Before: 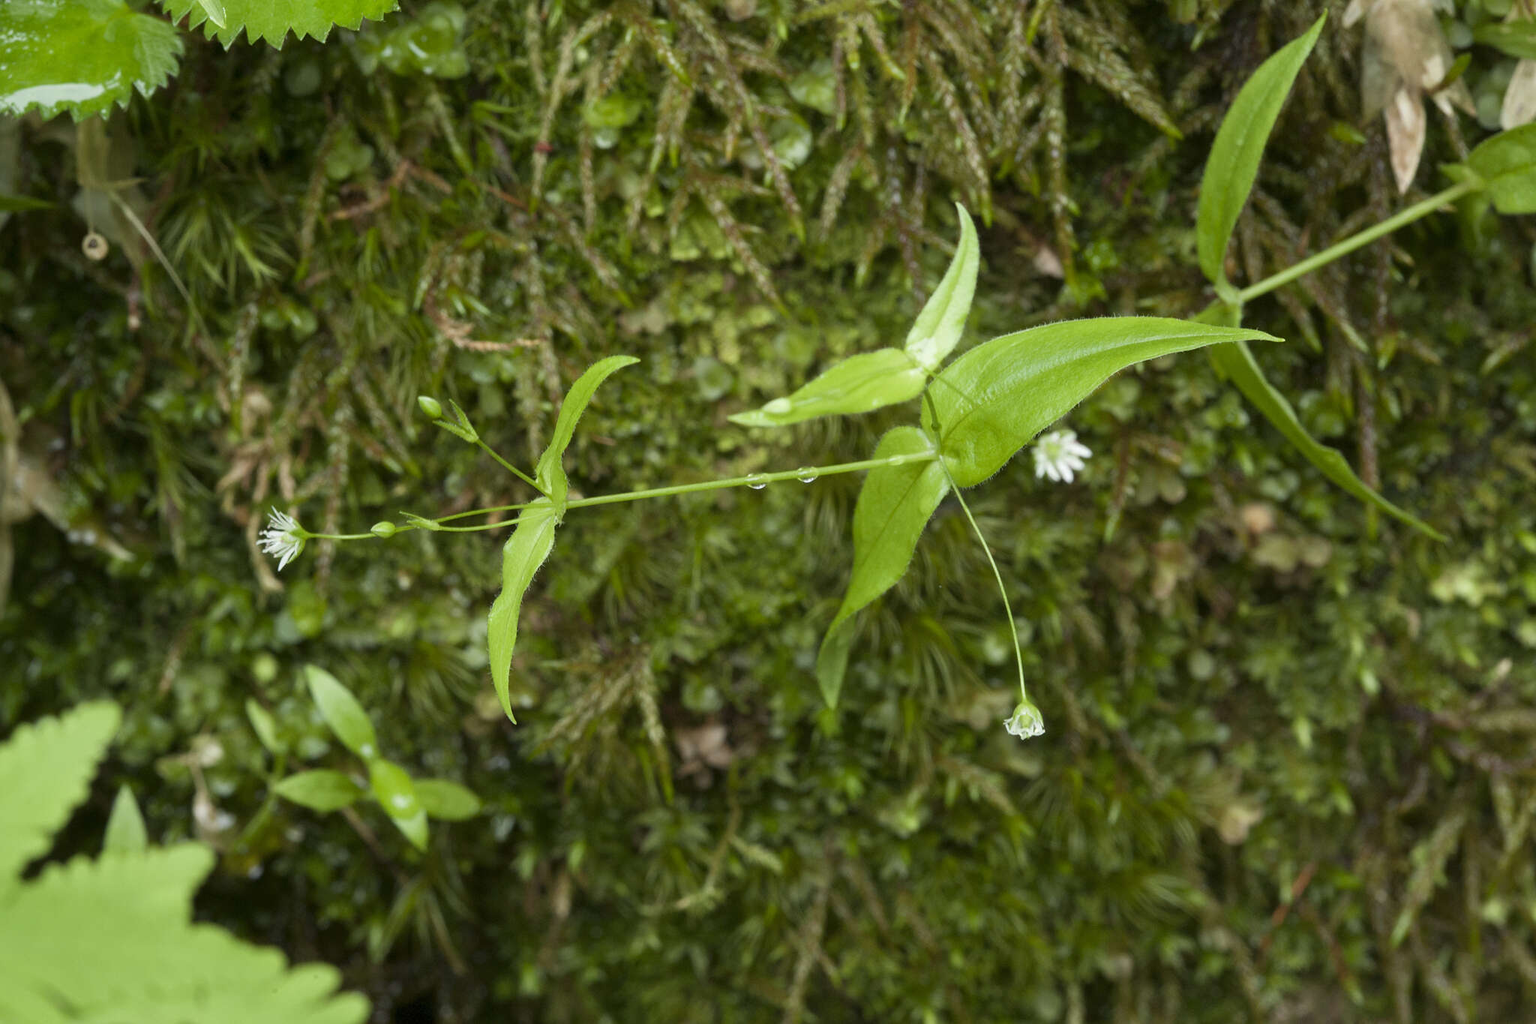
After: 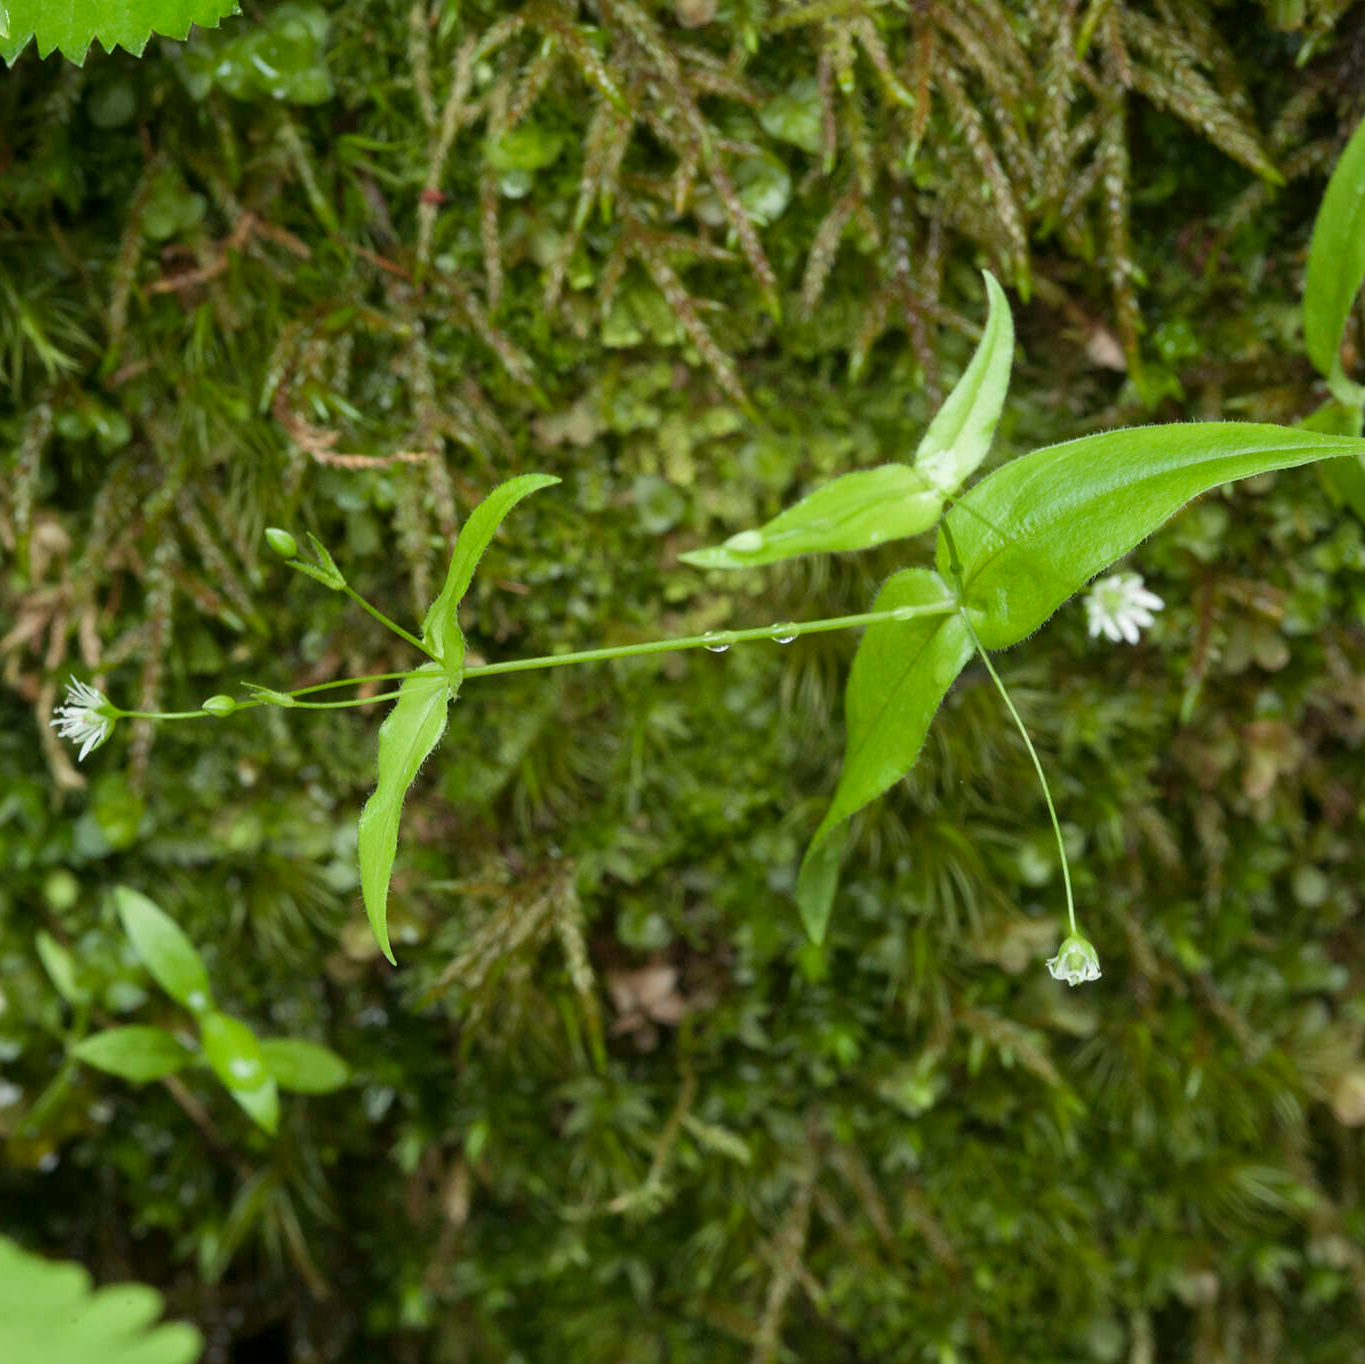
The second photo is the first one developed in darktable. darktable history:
shadows and highlights: radius 337.17, shadows 29.01, soften with gaussian
crop and rotate: left 14.292%, right 19.041%
